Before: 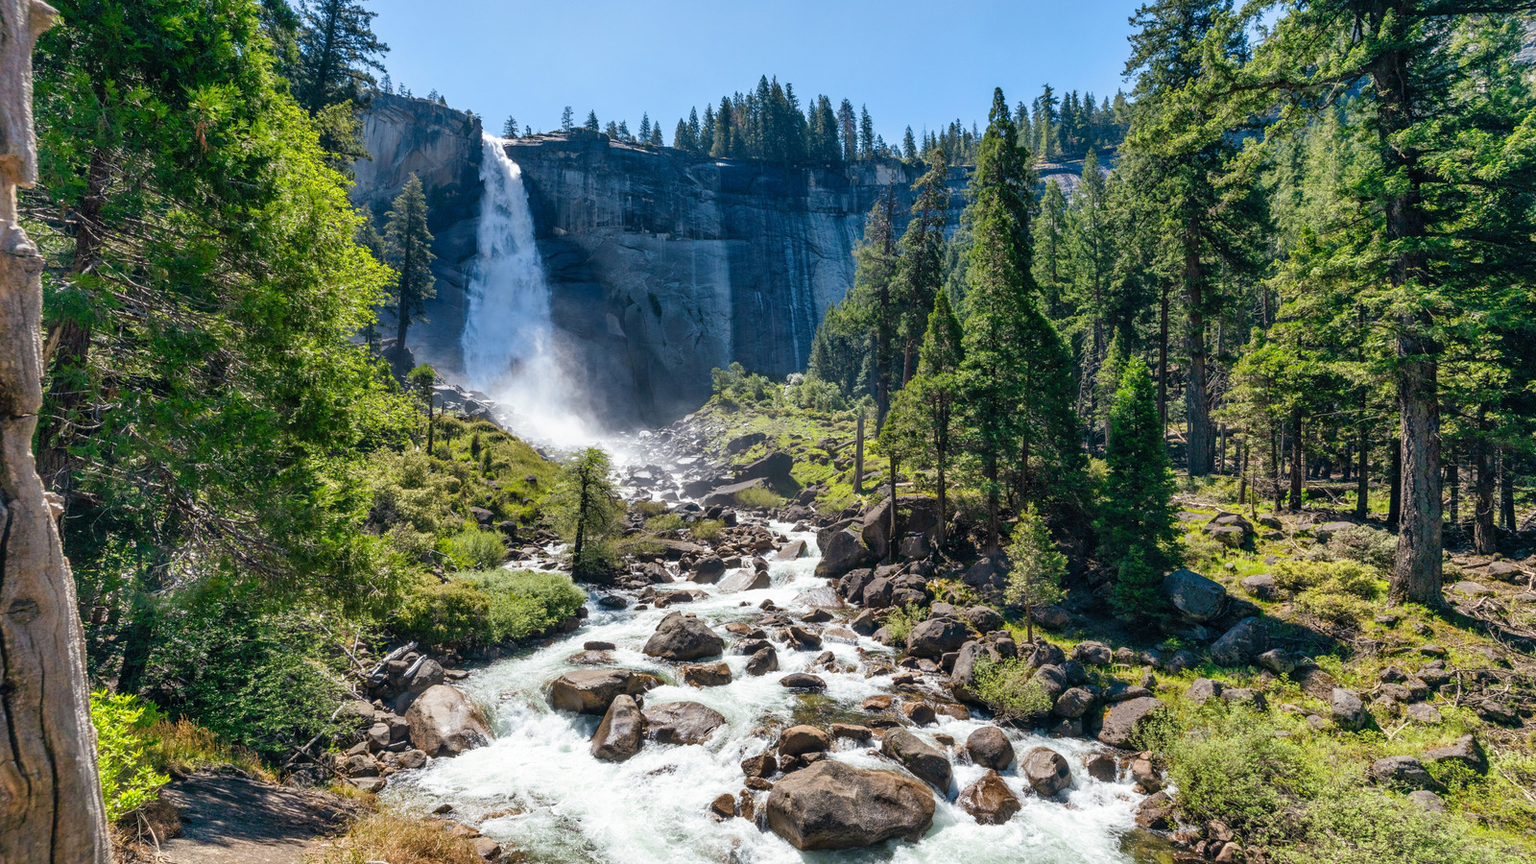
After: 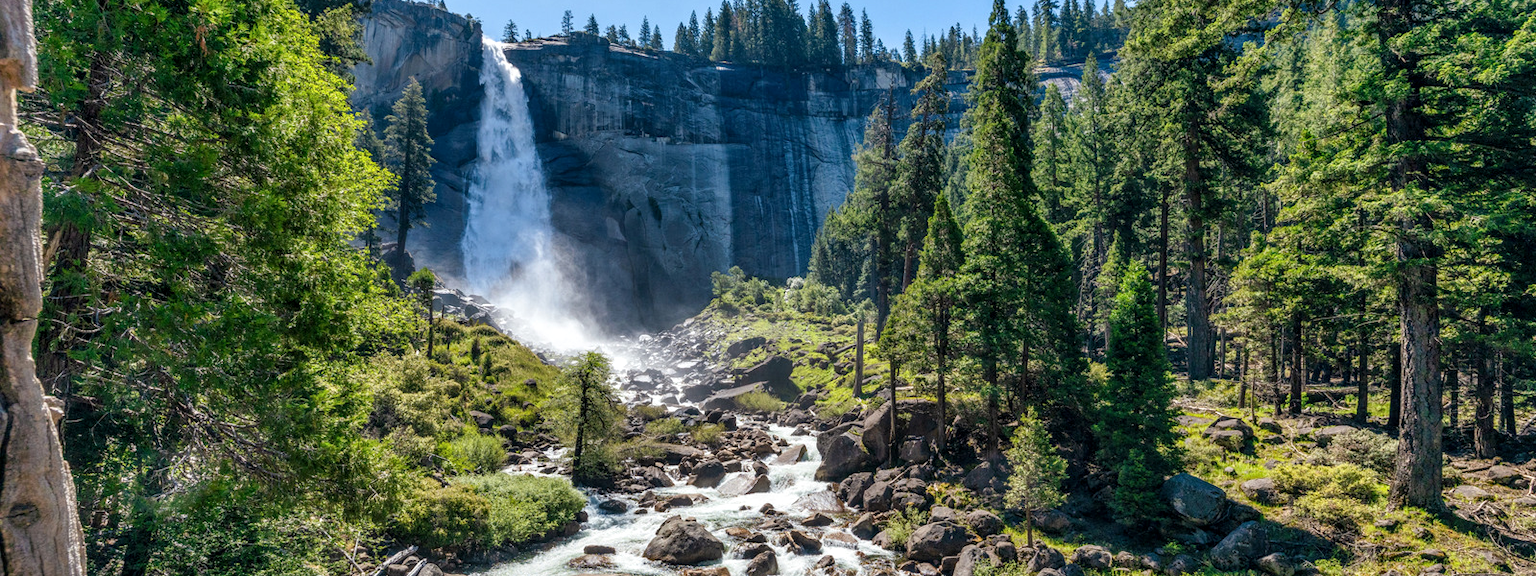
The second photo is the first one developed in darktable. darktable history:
local contrast: on, module defaults
crop: top 11.166%, bottom 22.168%
tone equalizer: on, module defaults
